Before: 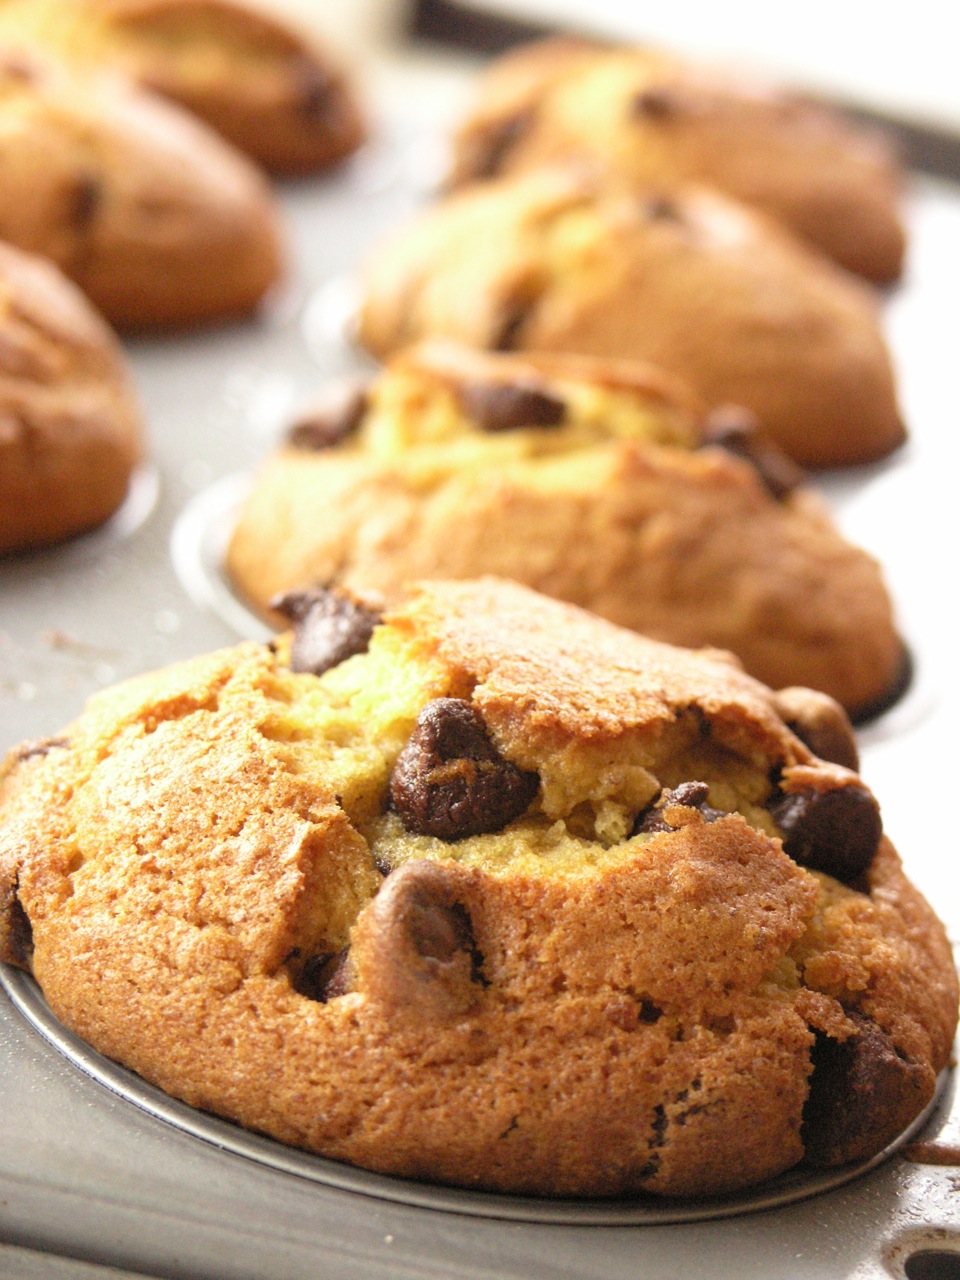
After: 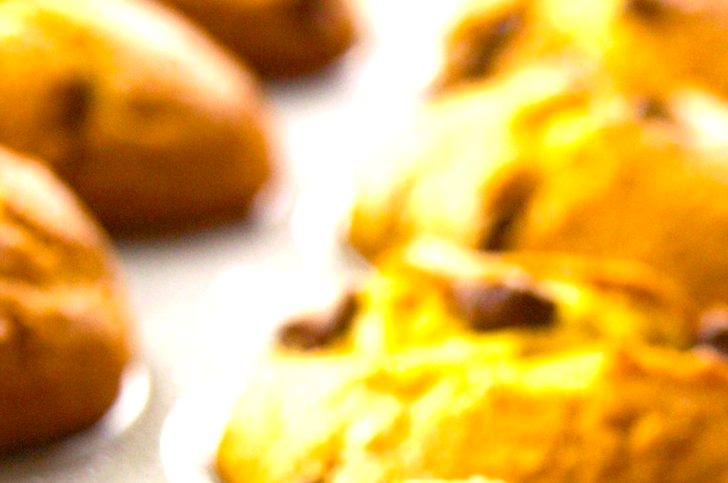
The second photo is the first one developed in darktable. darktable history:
color balance rgb: linear chroma grading › global chroma 9%, perceptual saturation grading › global saturation 36%, perceptual saturation grading › shadows 35%, perceptual brilliance grading › global brilliance 15%, perceptual brilliance grading › shadows -35%, global vibrance 15%
rotate and perspective: rotation 0.192°, lens shift (horizontal) -0.015, crop left 0.005, crop right 0.996, crop top 0.006, crop bottom 0.99
crop: left 0.579%, top 7.627%, right 23.167%, bottom 54.275%
